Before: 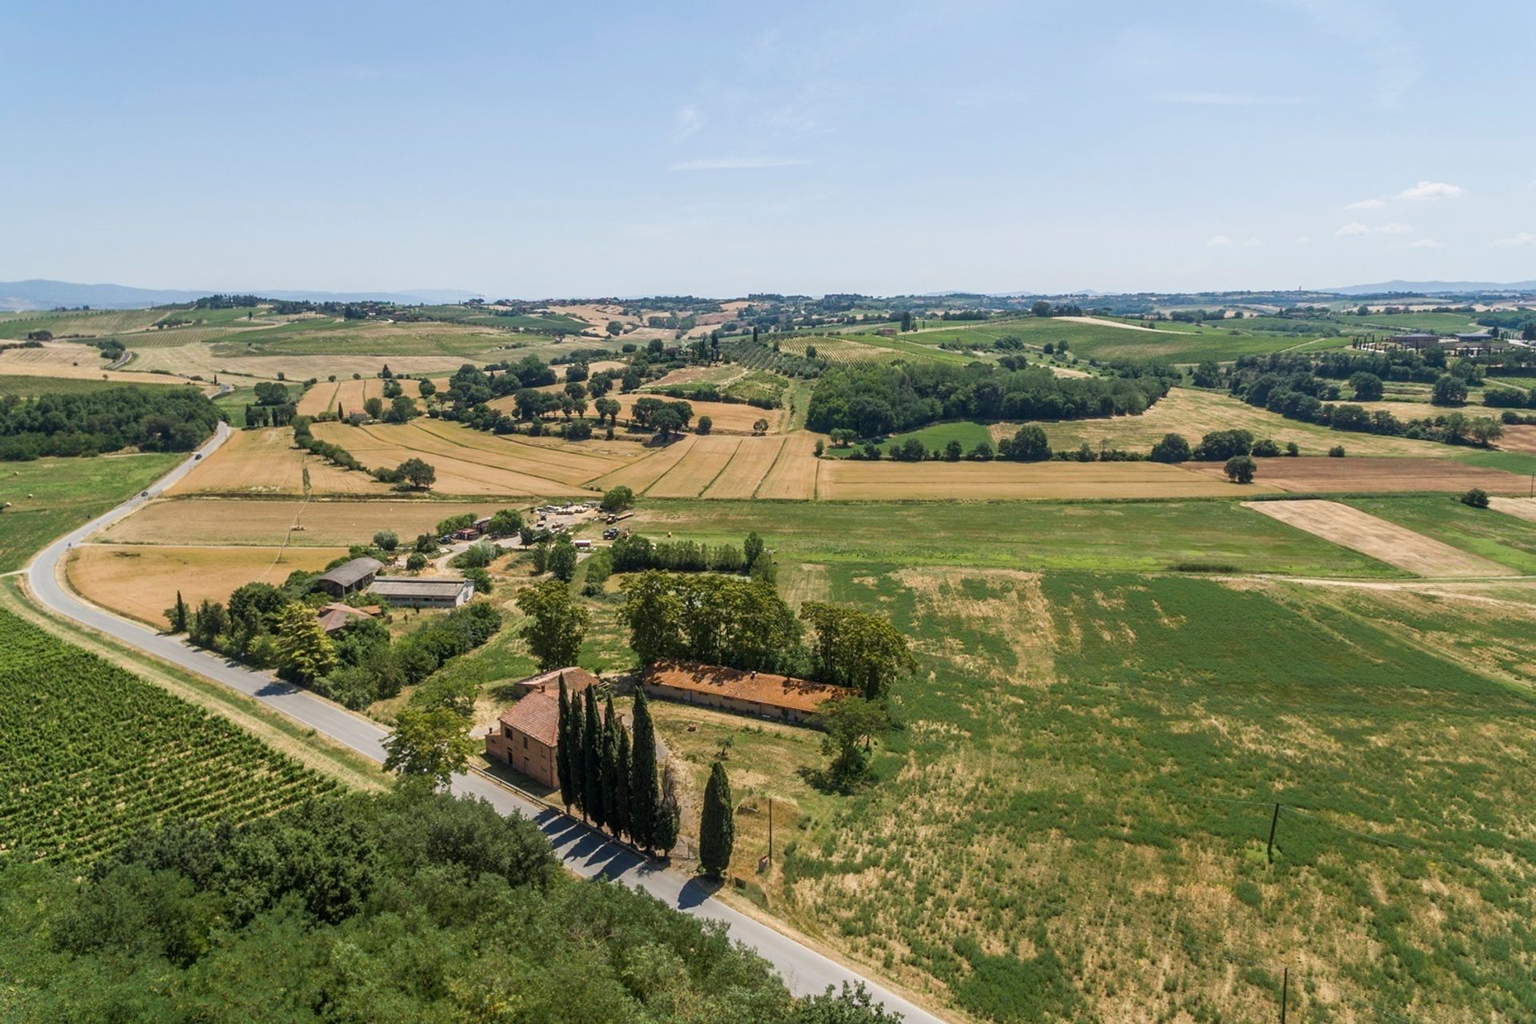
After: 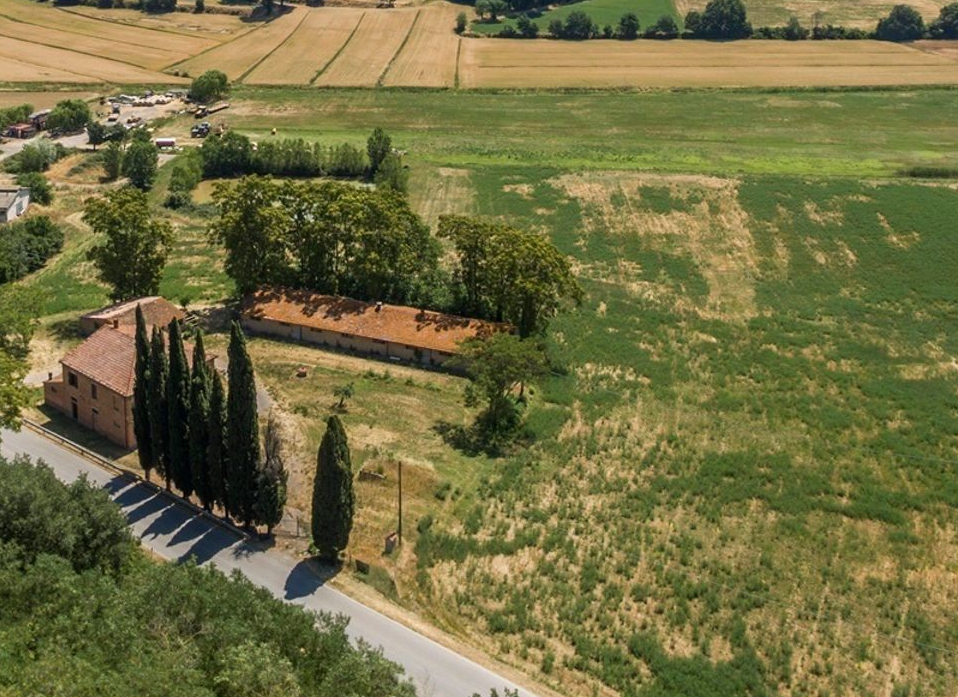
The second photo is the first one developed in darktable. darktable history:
crop: left 29.332%, top 41.994%, right 20.762%, bottom 3.505%
